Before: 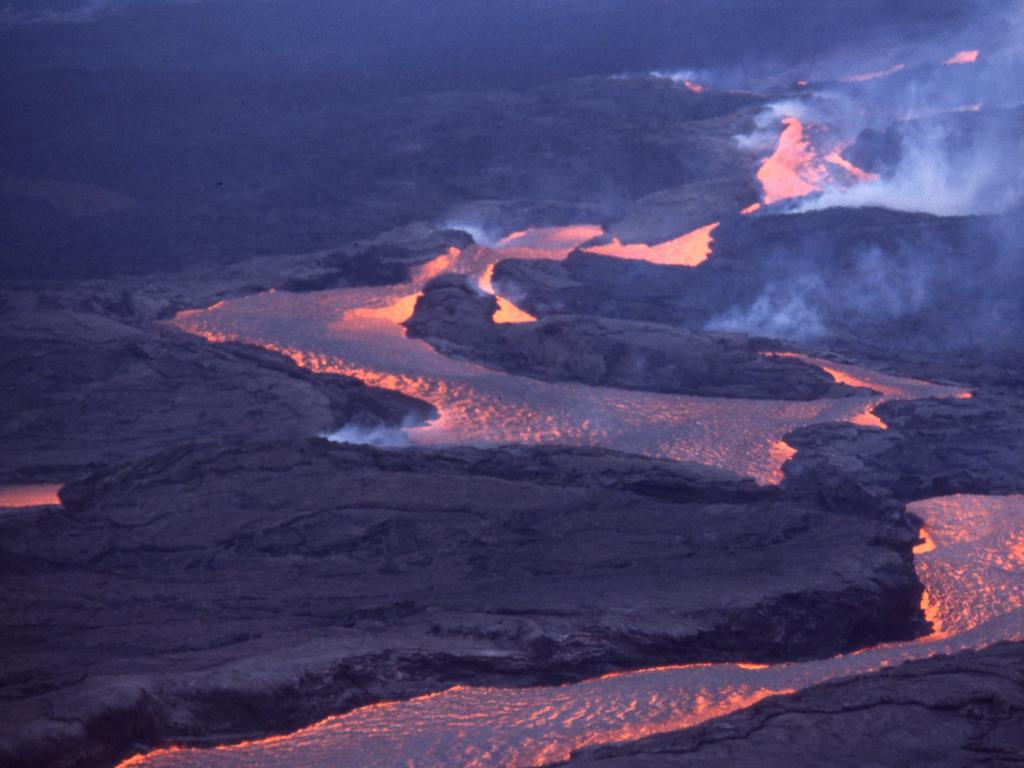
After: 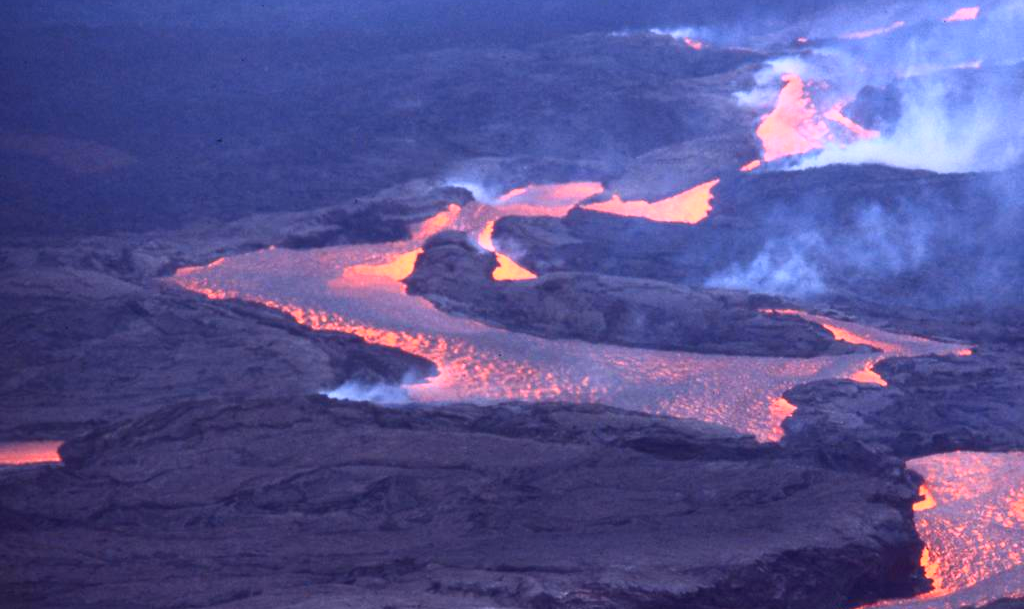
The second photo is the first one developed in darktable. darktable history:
contrast brightness saturation: contrast 0.242, brightness 0.248, saturation 0.374
crop and rotate: top 5.649%, bottom 14.931%
shadows and highlights: shadows 0.293, highlights 39.09
